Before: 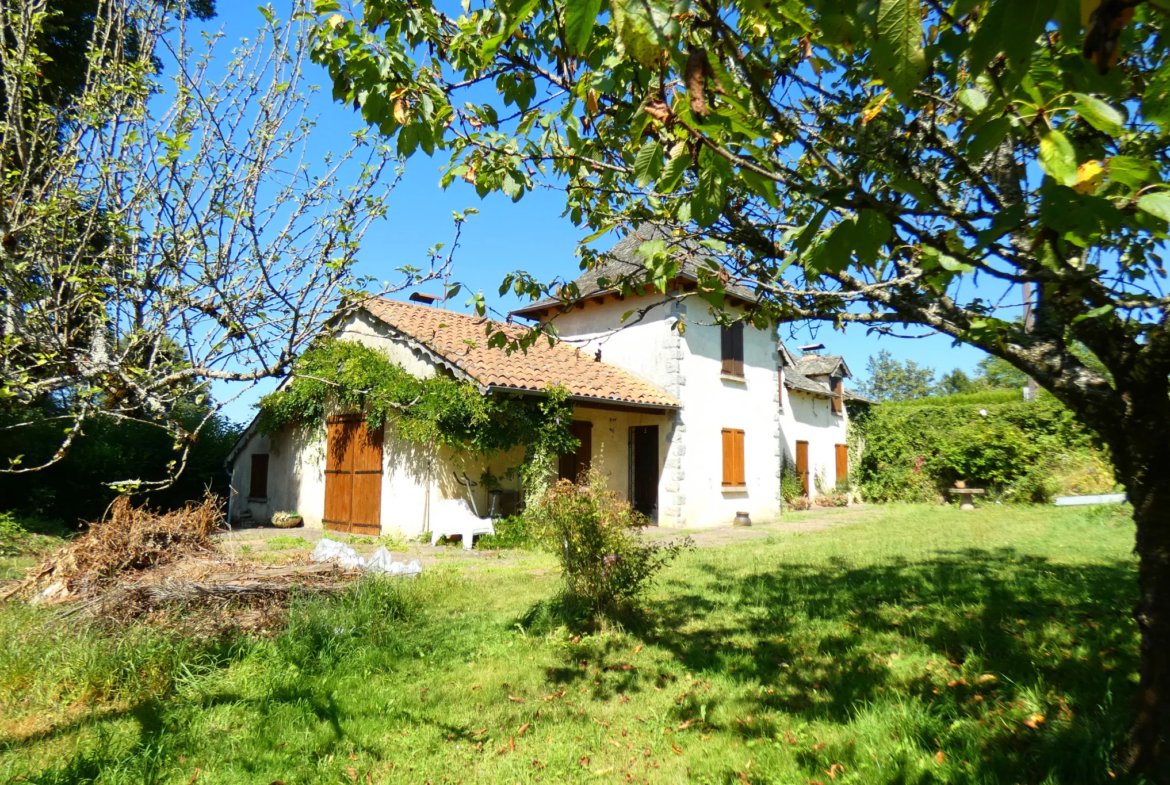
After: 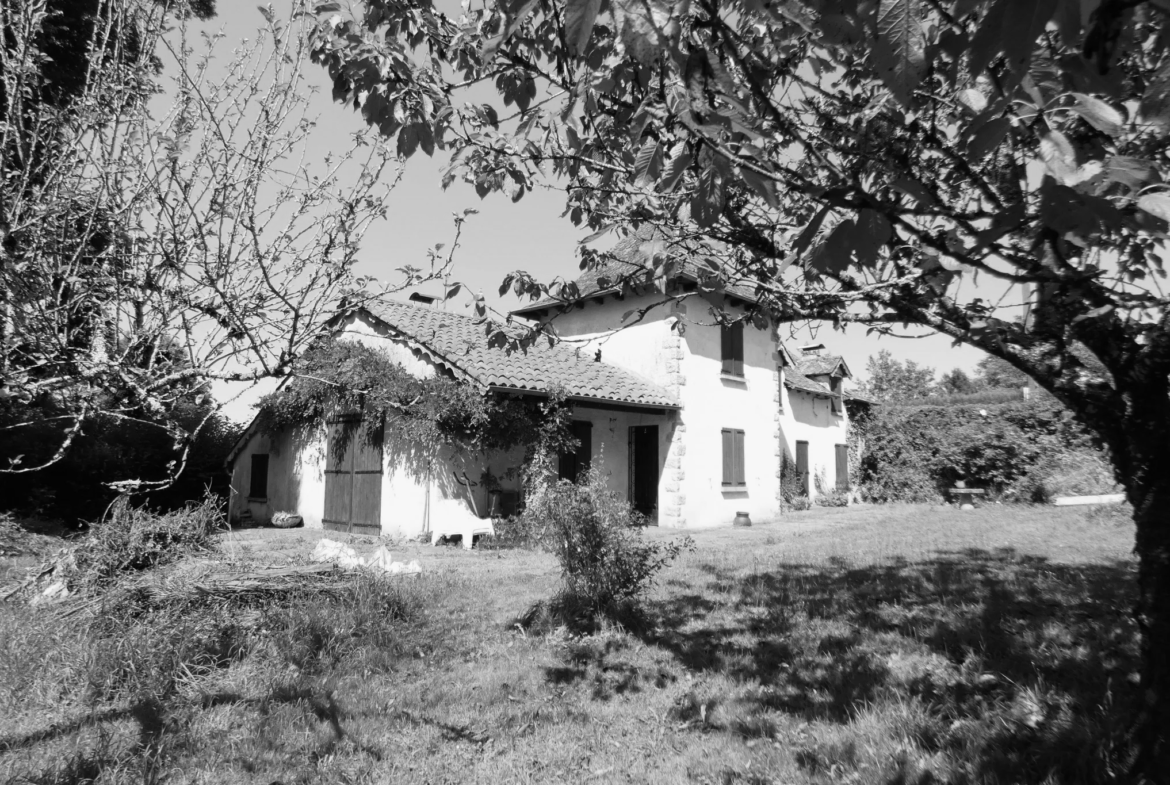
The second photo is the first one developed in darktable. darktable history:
color calibration: output gray [0.28, 0.41, 0.31, 0], illuminant as shot in camera, x 0.369, y 0.382, temperature 4317.47 K
exposure: exposure -0.116 EV, compensate highlight preservation false
